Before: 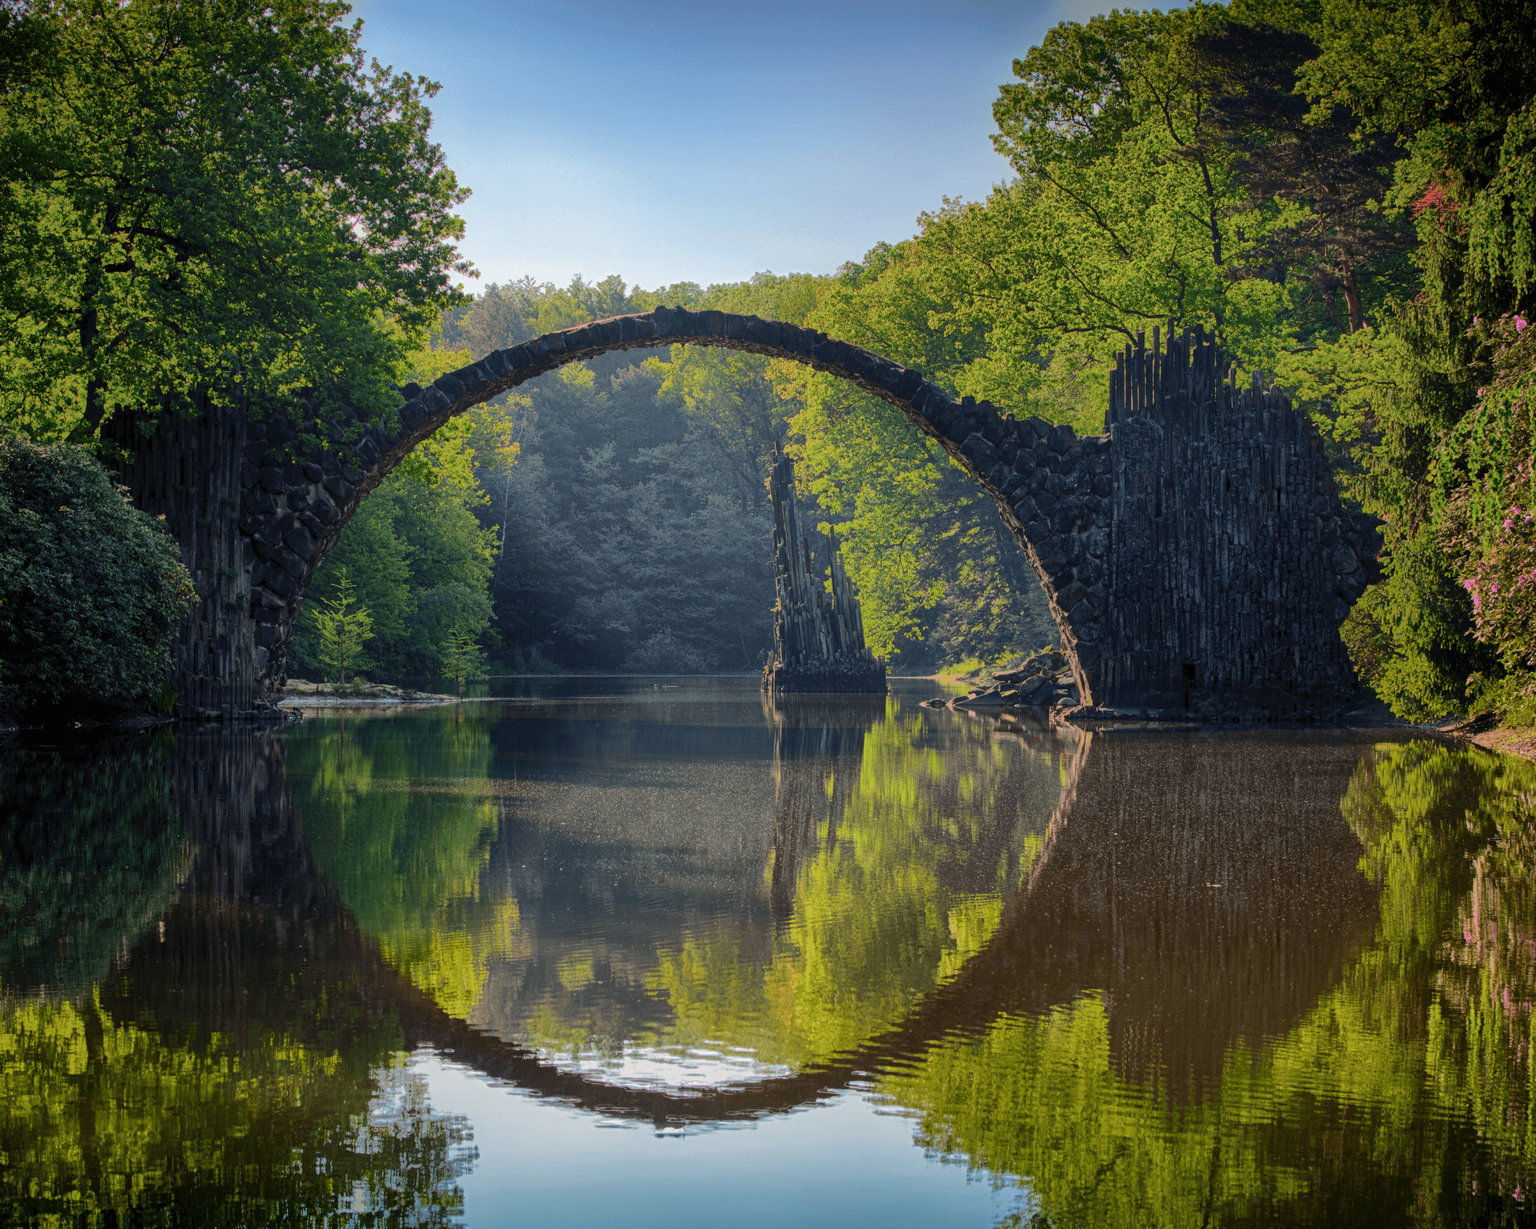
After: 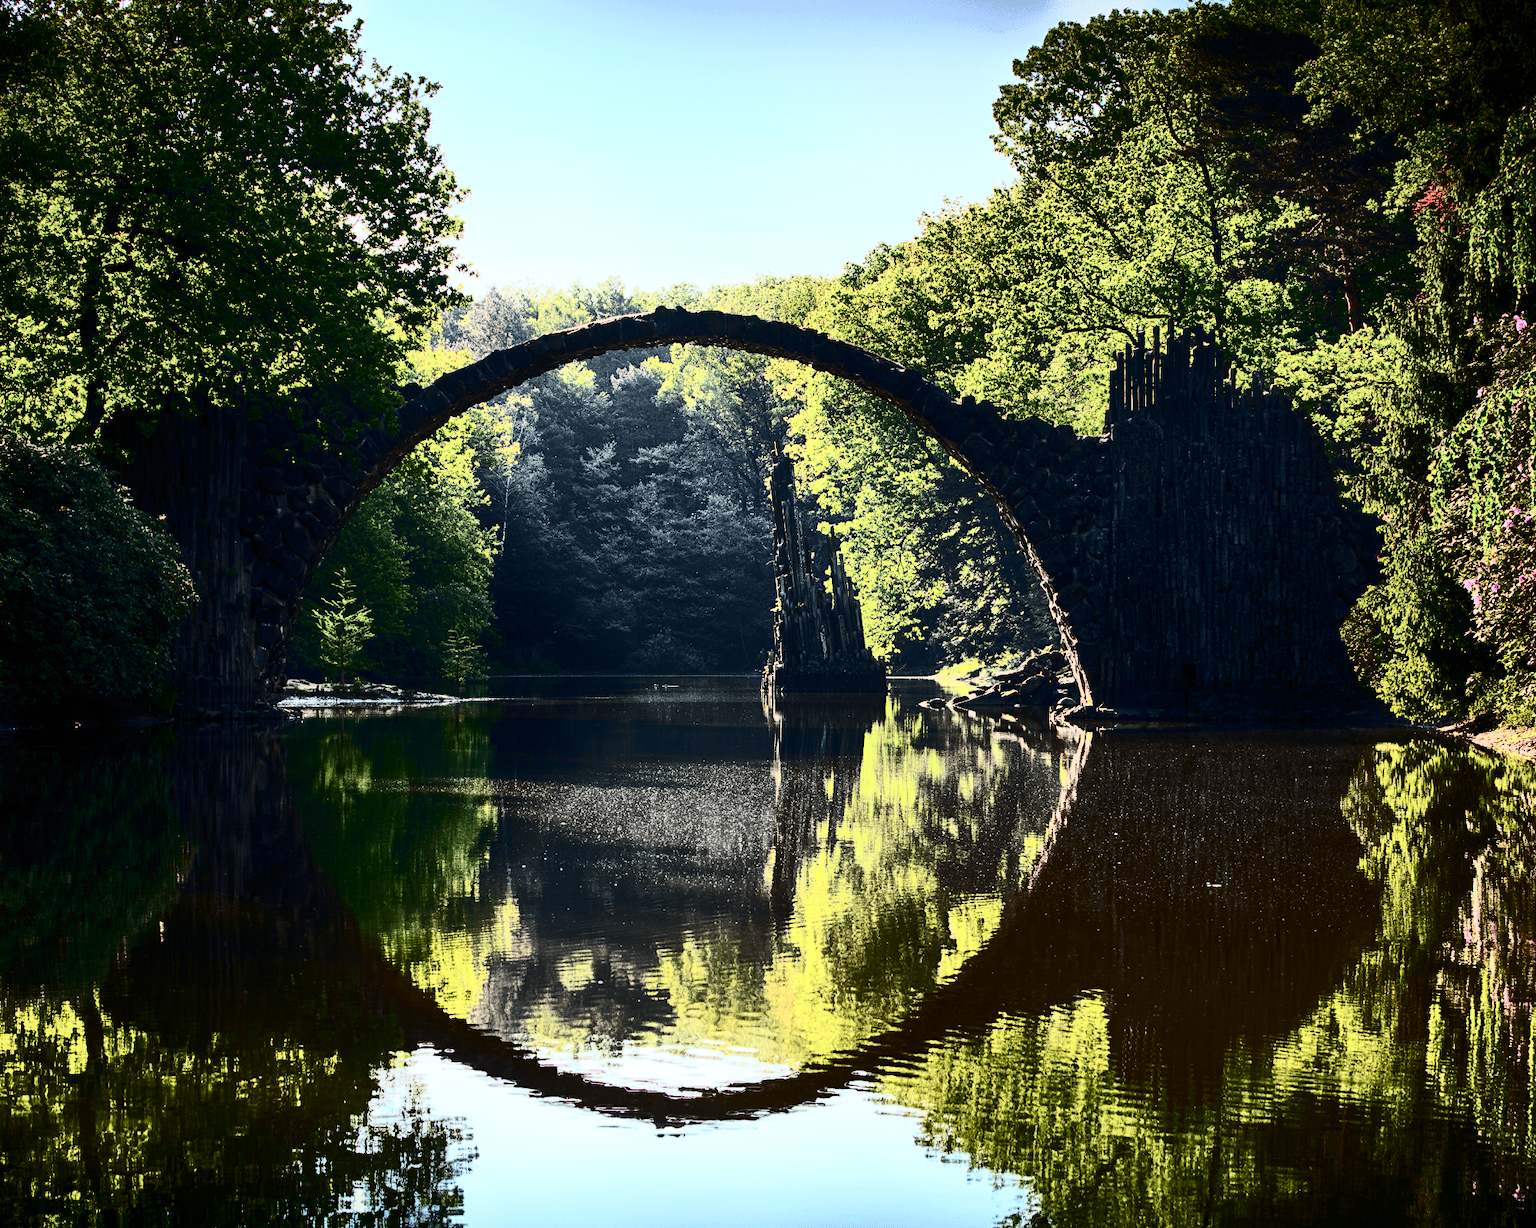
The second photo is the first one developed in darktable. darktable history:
white balance: red 0.982, blue 1.018
tone equalizer: -8 EV -0.417 EV, -7 EV -0.389 EV, -6 EV -0.333 EV, -5 EV -0.222 EV, -3 EV 0.222 EV, -2 EV 0.333 EV, -1 EV 0.389 EV, +0 EV 0.417 EV, edges refinement/feathering 500, mask exposure compensation -1.57 EV, preserve details no
contrast brightness saturation: contrast 0.93, brightness 0.2
